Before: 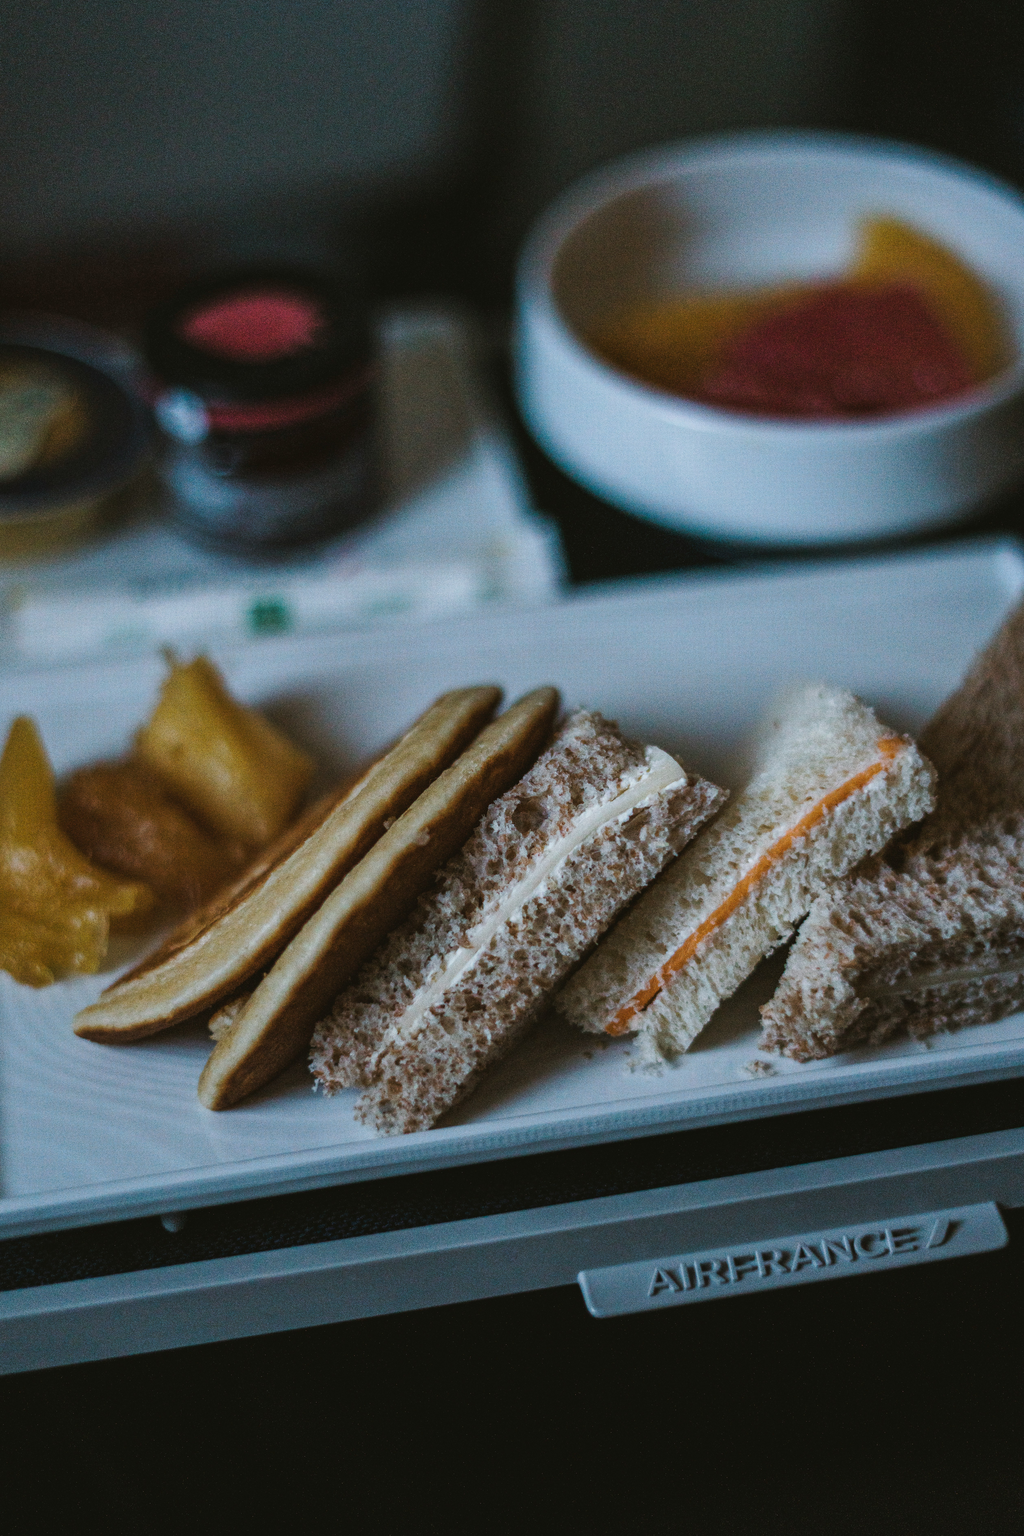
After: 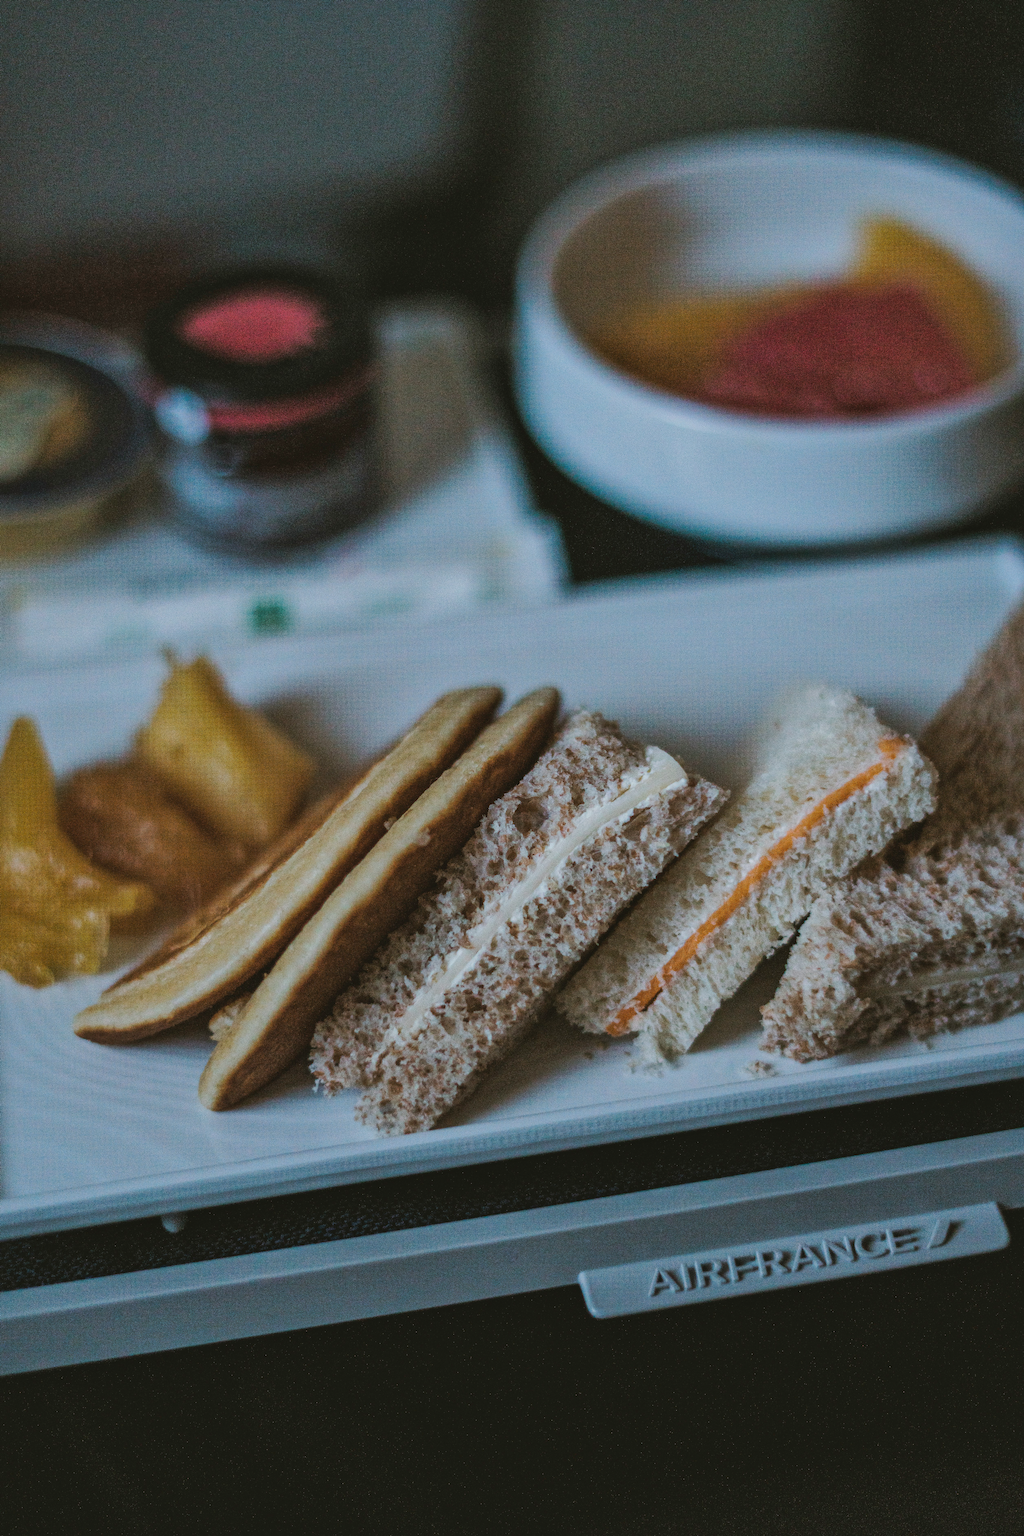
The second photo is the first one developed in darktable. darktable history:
shadows and highlights: highlights -59.98
